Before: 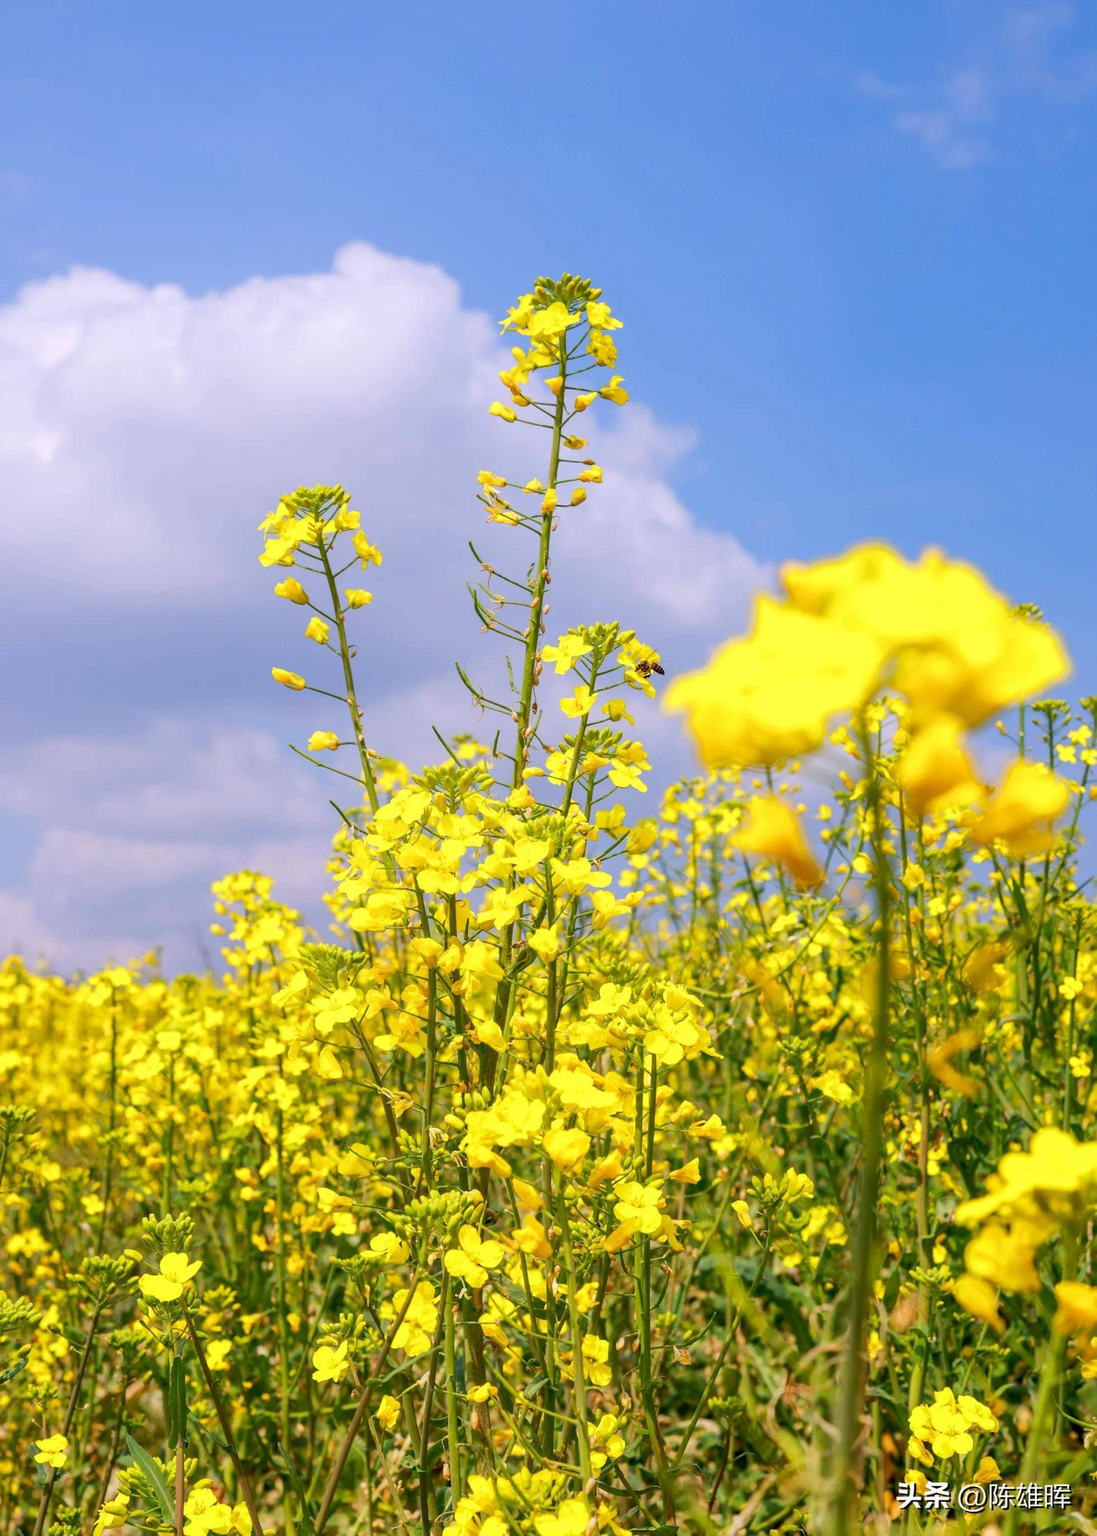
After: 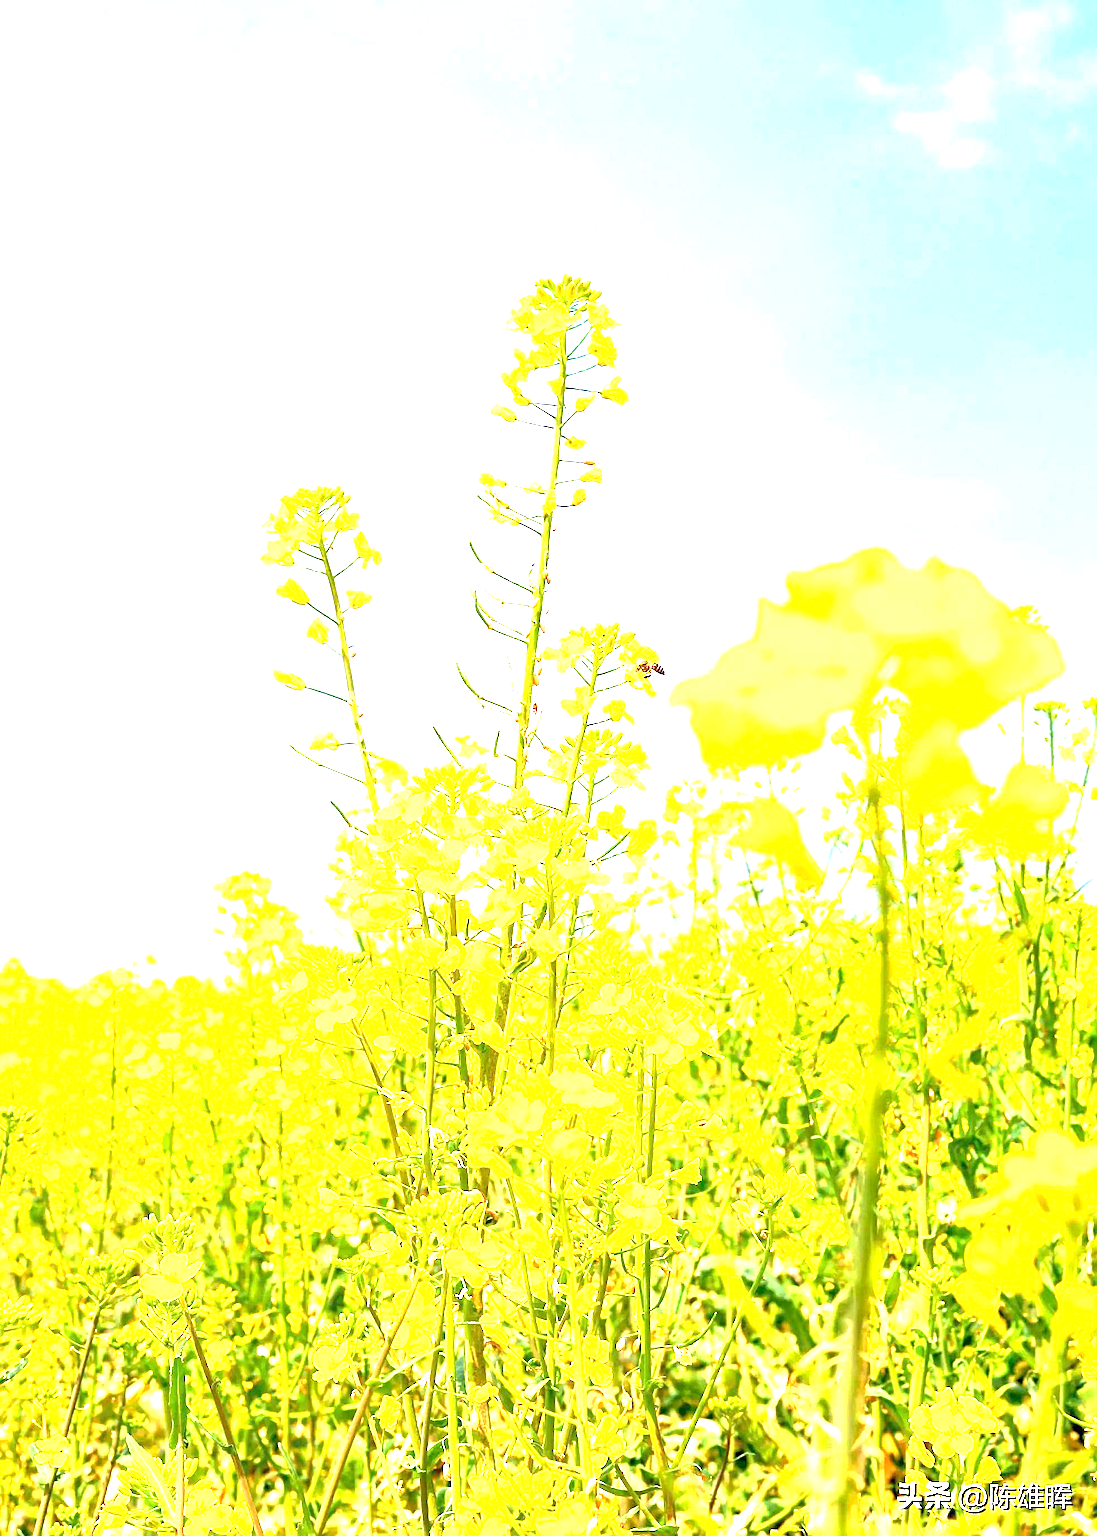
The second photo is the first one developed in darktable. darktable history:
exposure: black level correction 0.001, exposure 2.698 EV, compensate highlight preservation false
sharpen: on, module defaults
